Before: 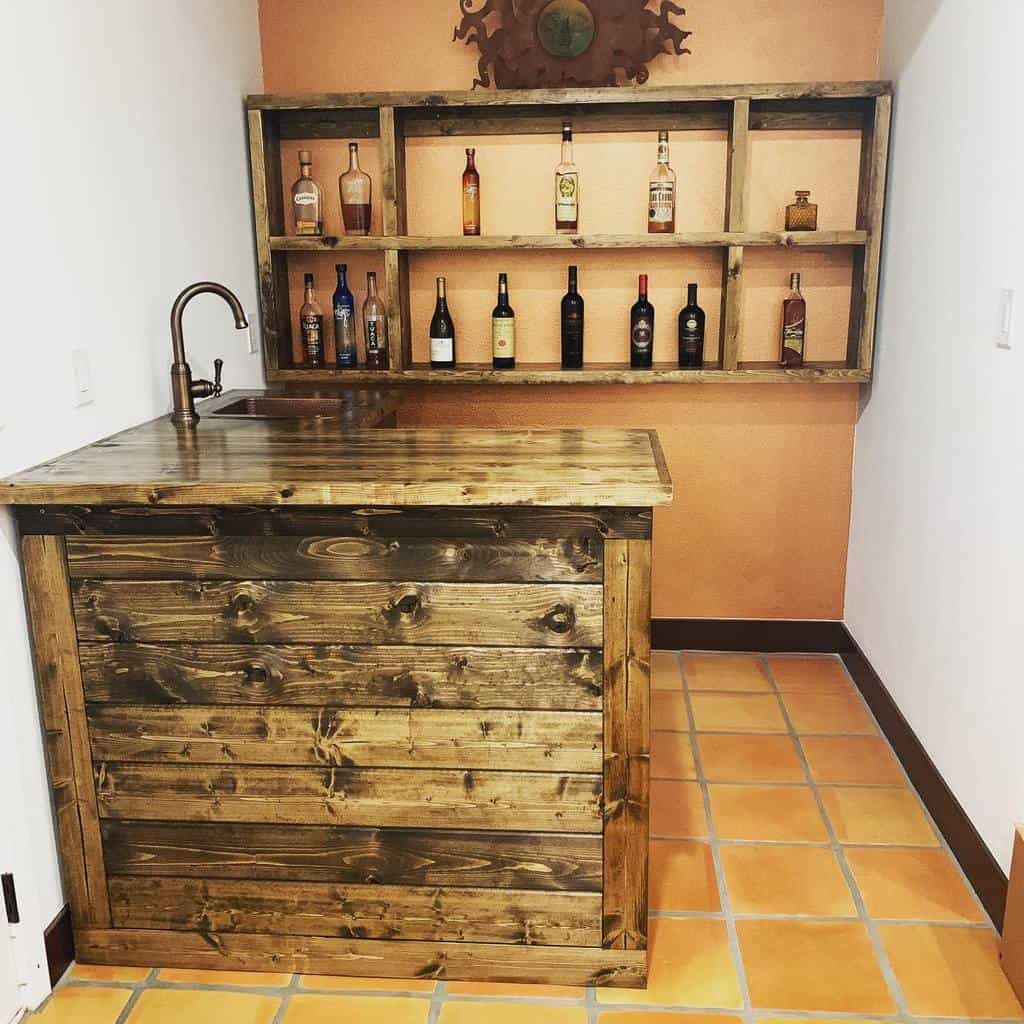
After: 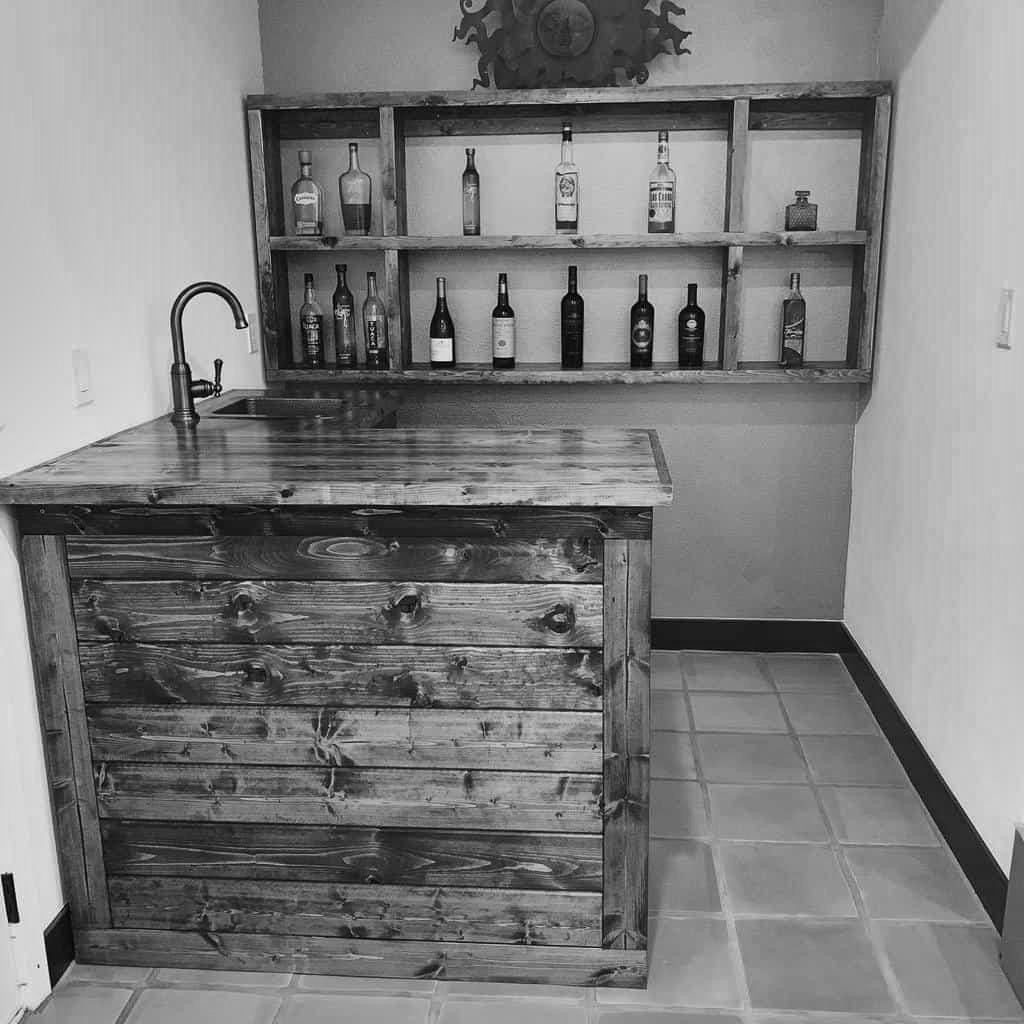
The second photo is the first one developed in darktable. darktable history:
shadows and highlights: radius 100.41, shadows 50.55, highlights -64.36, highlights color adjustment 49.82%, soften with gaussian
color calibration: output gray [0.253, 0.26, 0.487, 0], gray › normalize channels true, illuminant same as pipeline (D50), adaptation XYZ, x 0.346, y 0.359, gamut compression 0
